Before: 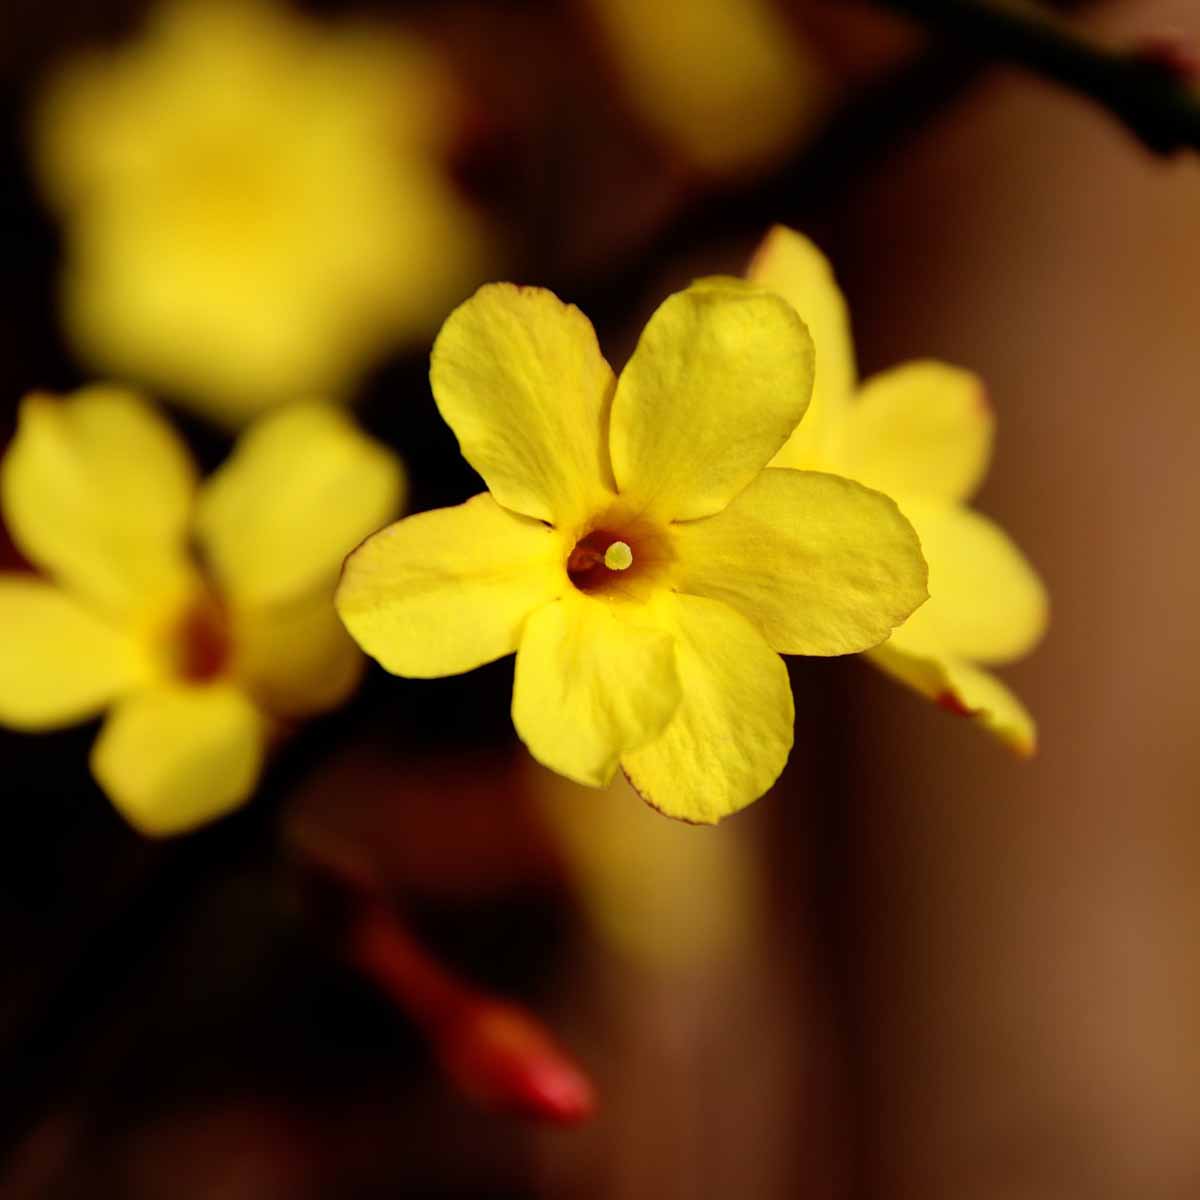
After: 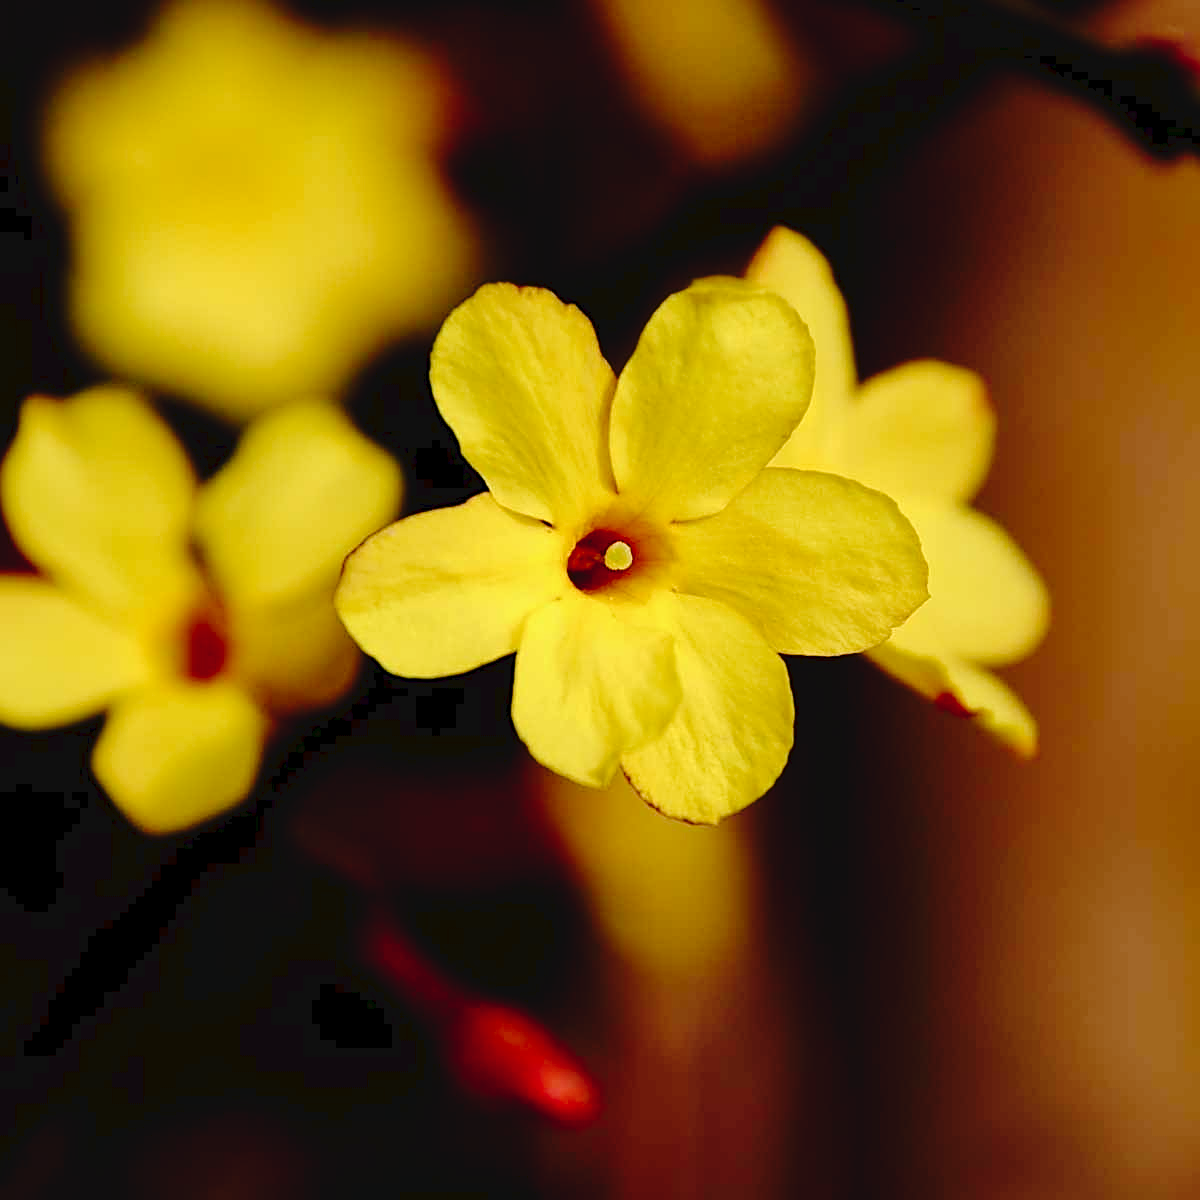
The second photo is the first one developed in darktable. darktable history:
sharpen: on, module defaults
tone curve: curves: ch0 [(0, 0) (0.003, 0.041) (0.011, 0.042) (0.025, 0.041) (0.044, 0.043) (0.069, 0.048) (0.1, 0.059) (0.136, 0.079) (0.177, 0.107) (0.224, 0.152) (0.277, 0.235) (0.335, 0.331) (0.399, 0.427) (0.468, 0.512) (0.543, 0.595) (0.623, 0.668) (0.709, 0.736) (0.801, 0.813) (0.898, 0.891) (1, 1)], preserve colors none
